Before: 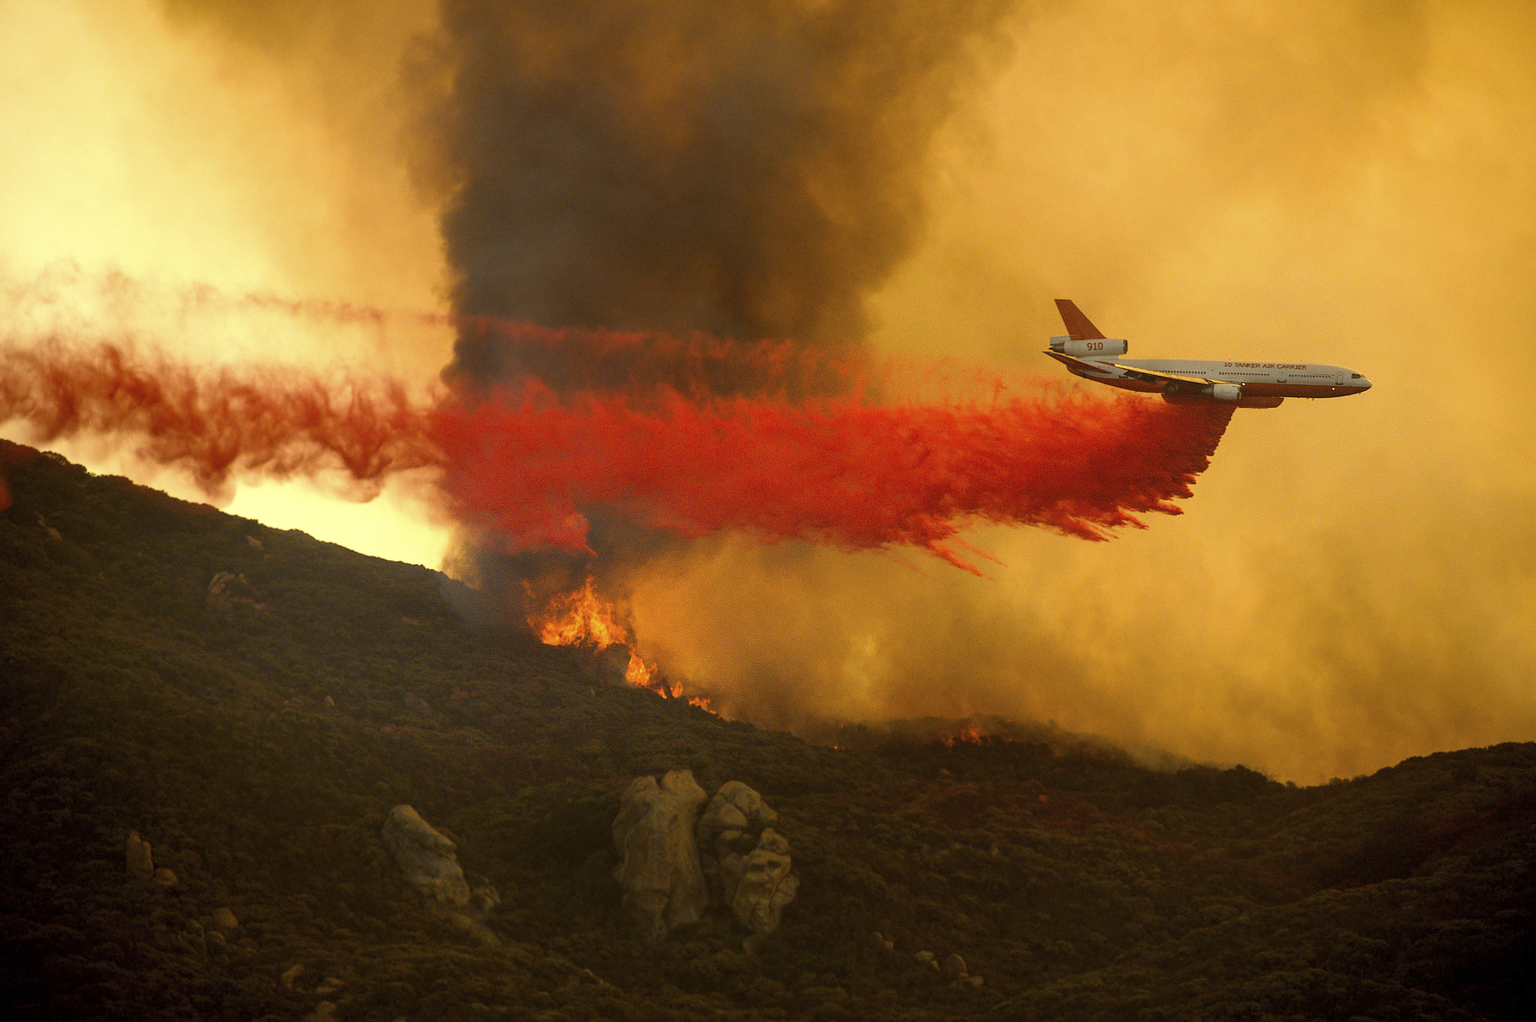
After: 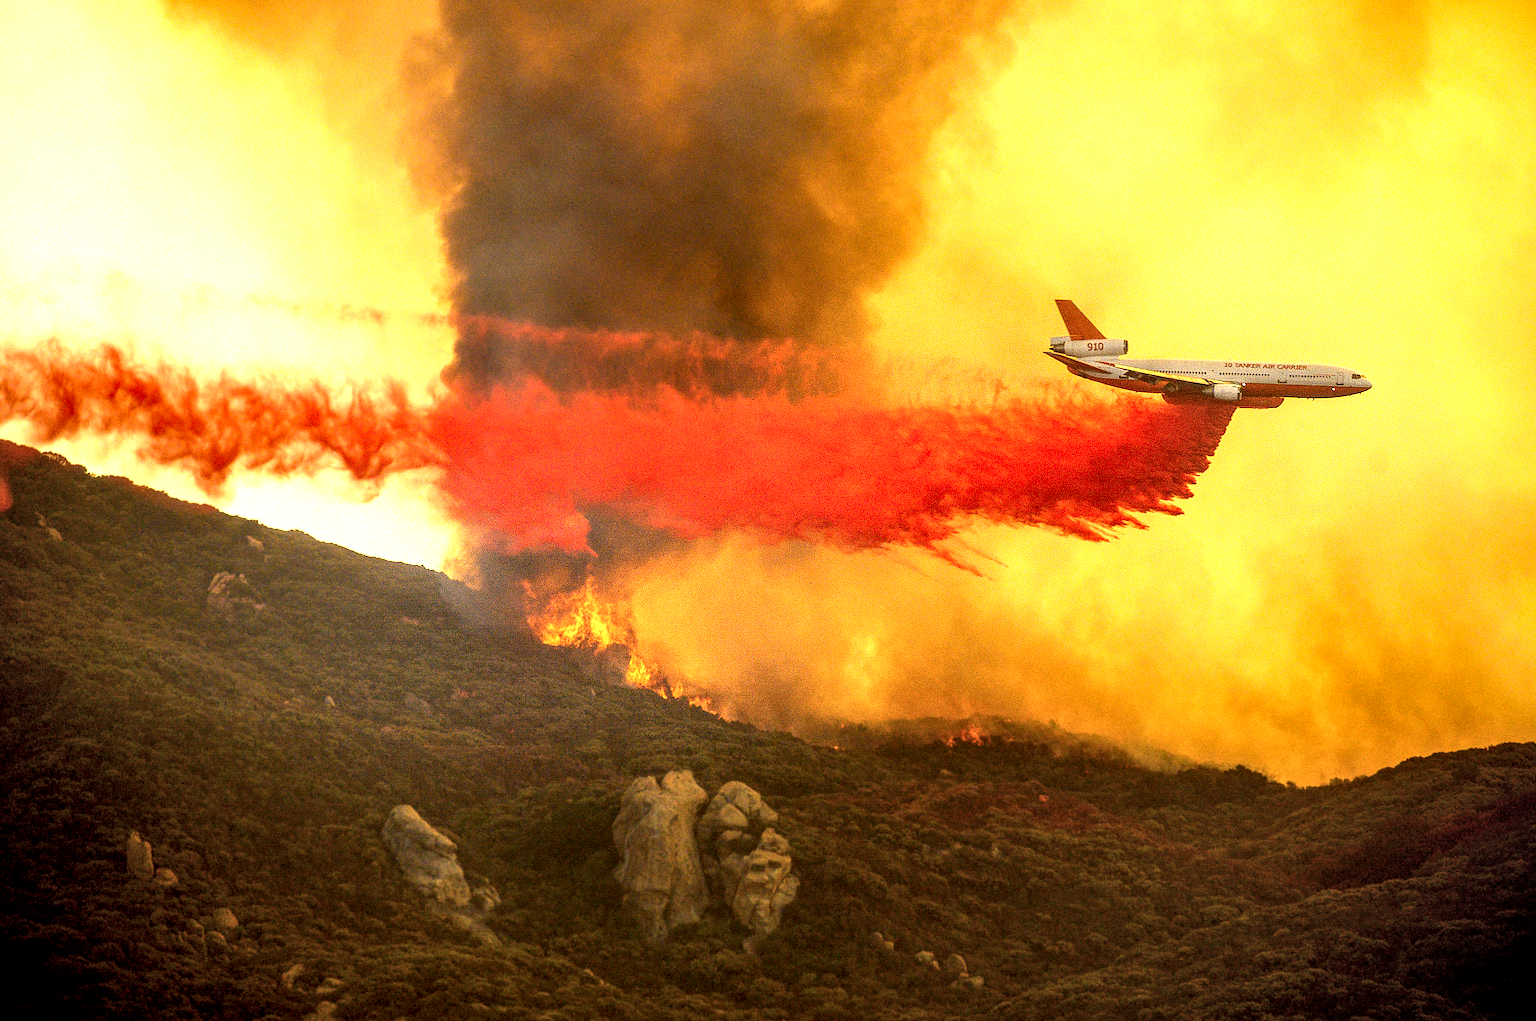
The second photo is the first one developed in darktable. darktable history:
exposure: black level correction 0, exposure 1.125 EV, compensate highlight preservation false
sharpen: on, module defaults
local contrast: detail 150%
